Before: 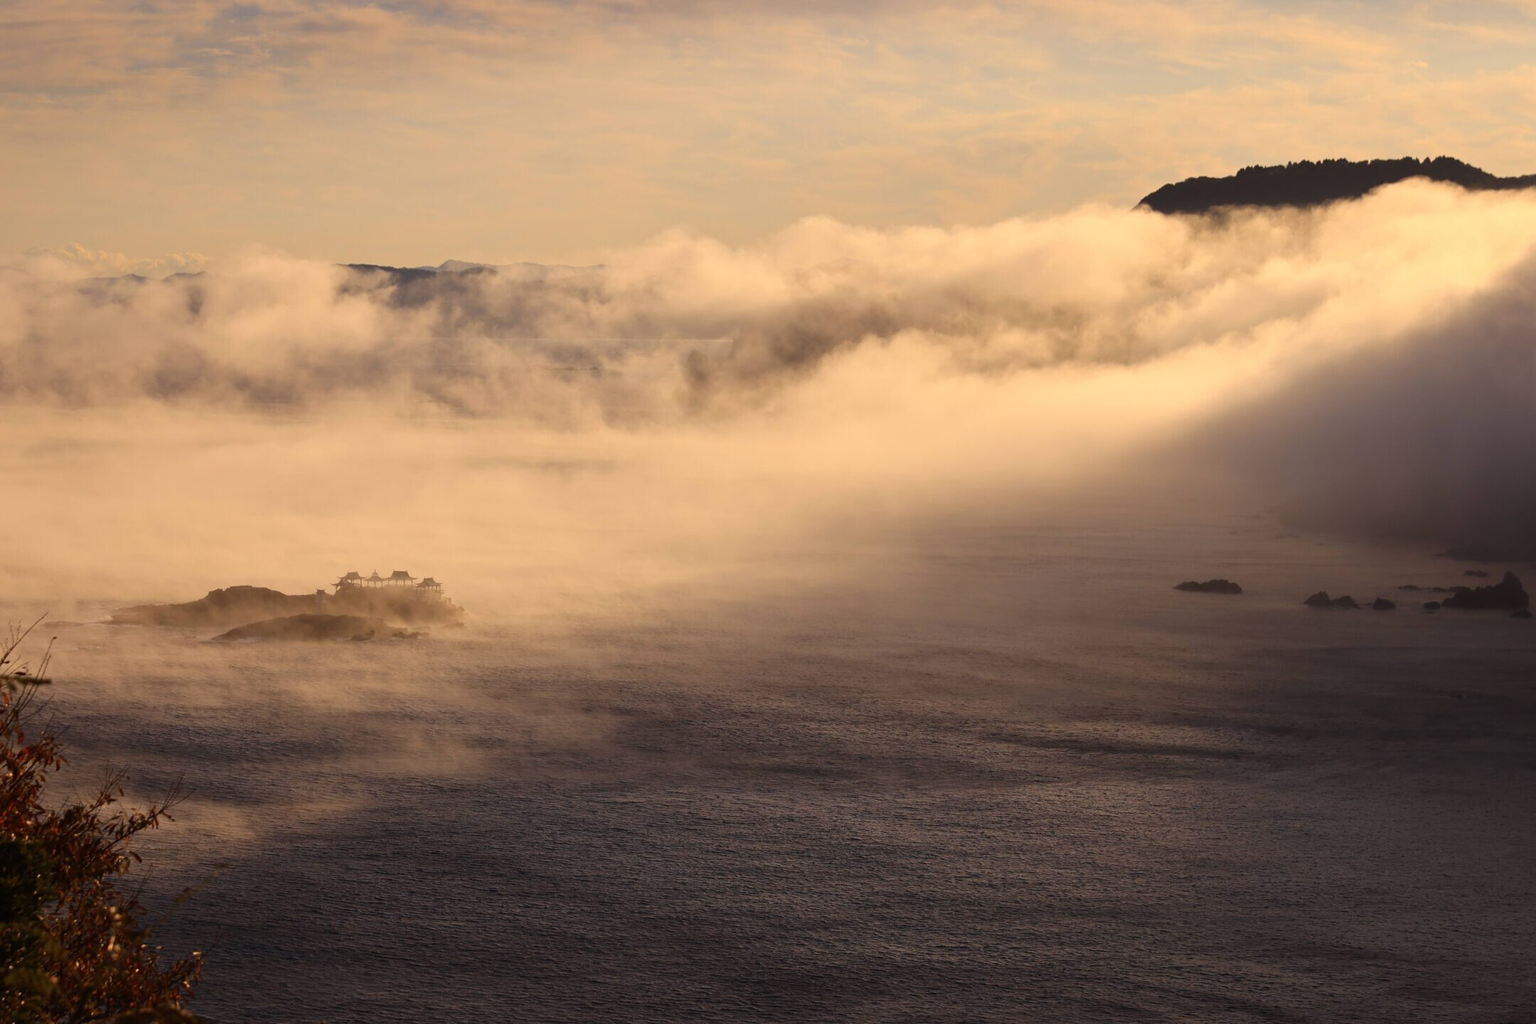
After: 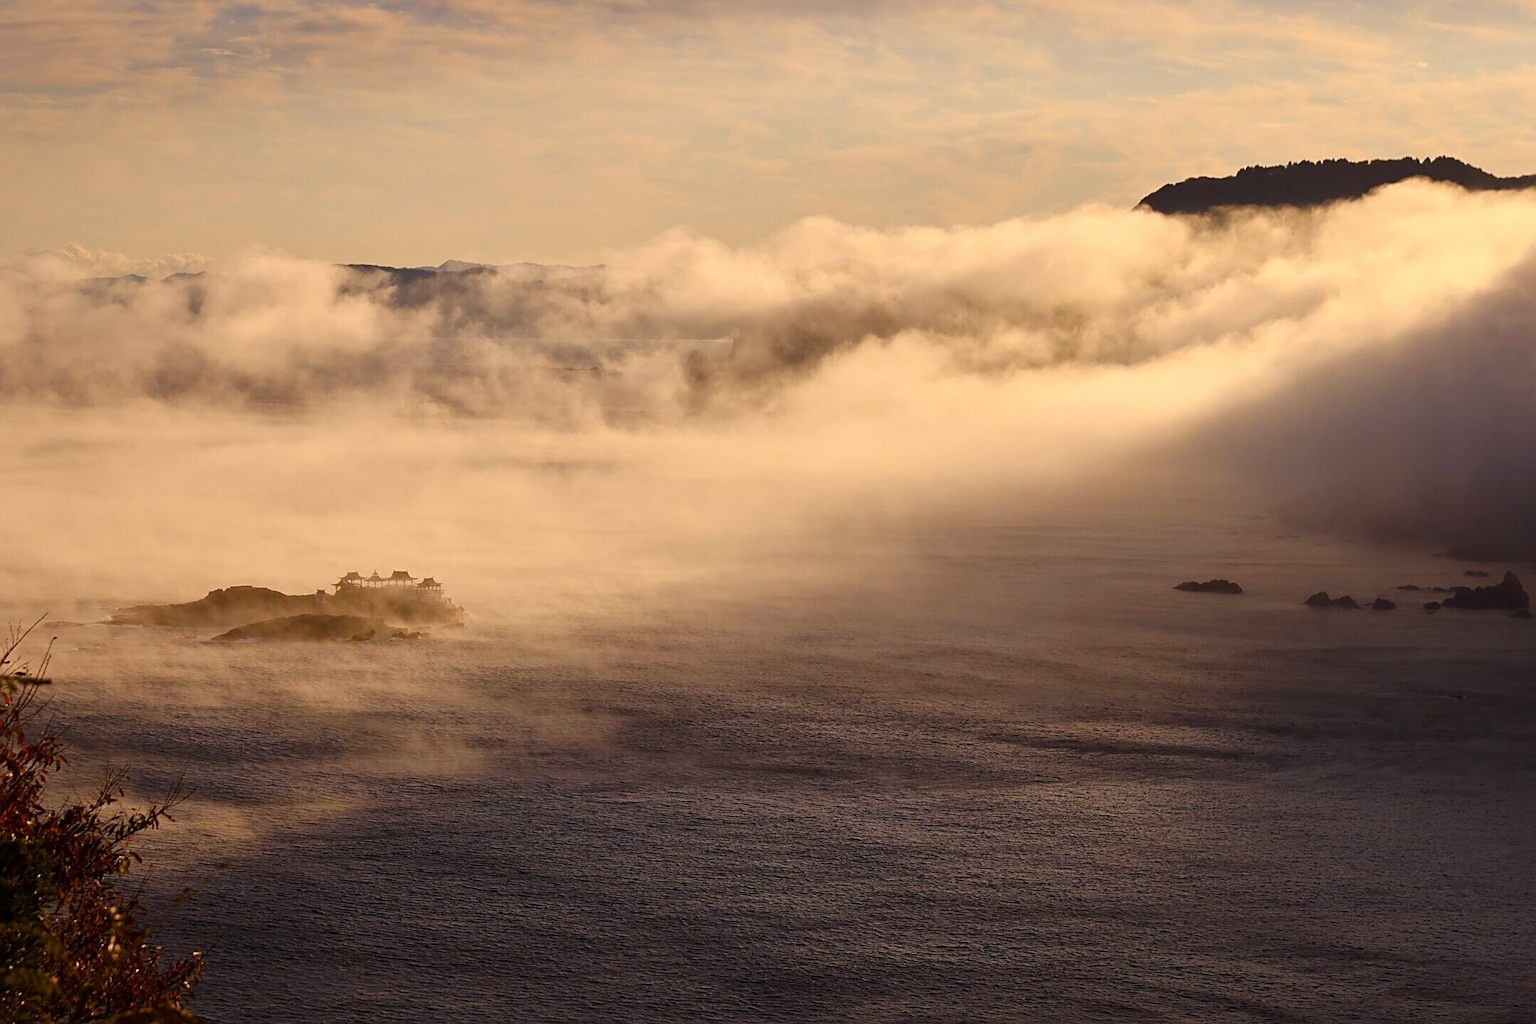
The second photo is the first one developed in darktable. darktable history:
color balance rgb: perceptual saturation grading › global saturation 20%, perceptual saturation grading › highlights -25%, perceptual saturation grading › shadows 25%
sharpen: amount 0.55
local contrast: mode bilateral grid, contrast 20, coarseness 50, detail 120%, midtone range 0.2
